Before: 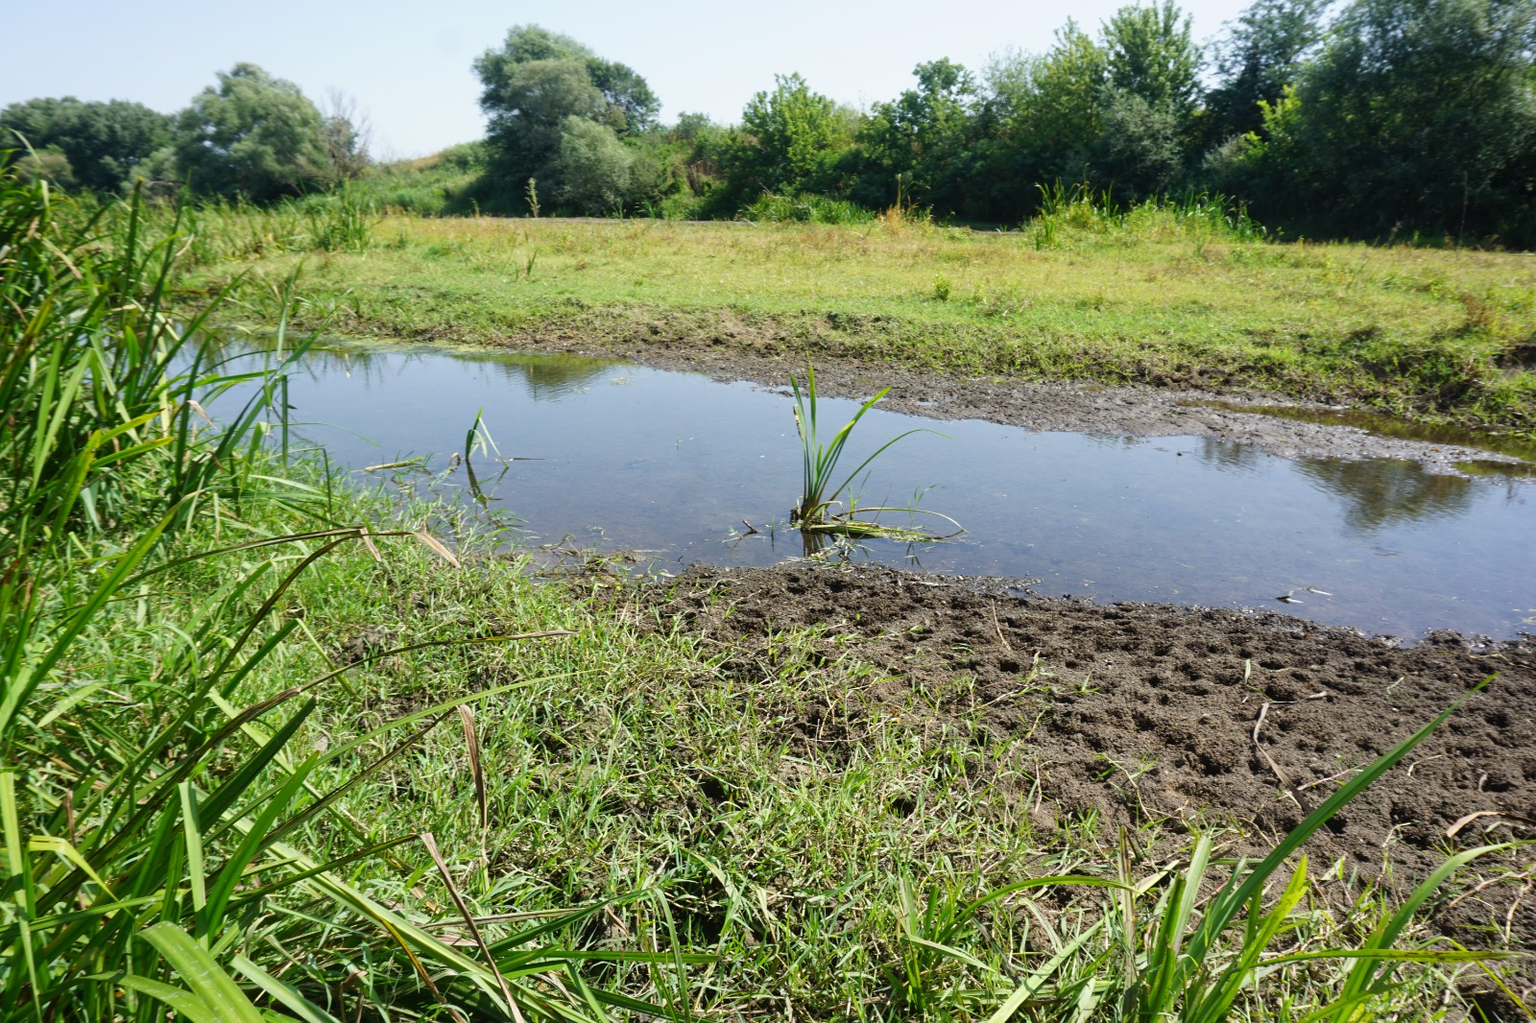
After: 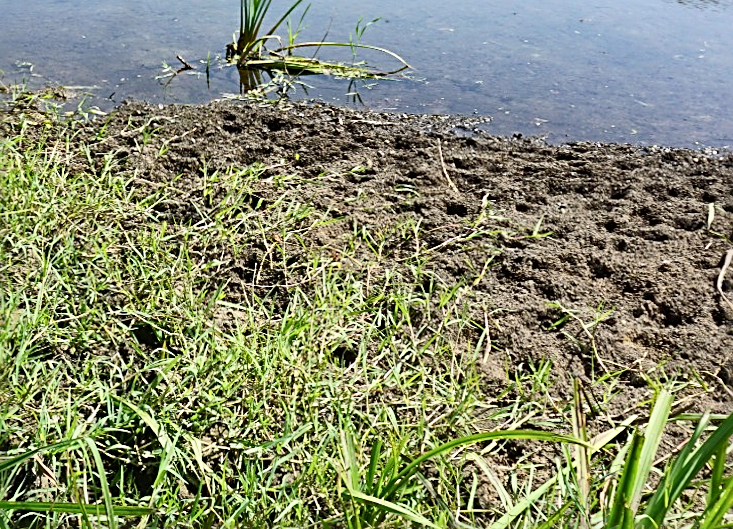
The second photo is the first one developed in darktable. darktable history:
rotate and perspective: lens shift (horizontal) -0.055, automatic cropping off
contrast brightness saturation: contrast 0.24, brightness 0.09
sharpen: radius 2.676, amount 0.669
crop: left 35.976%, top 45.819%, right 18.162%, bottom 5.807%
haze removal: strength 0.29, distance 0.25, compatibility mode true, adaptive false
shadows and highlights: shadows 43.71, white point adjustment -1.46, soften with gaussian
